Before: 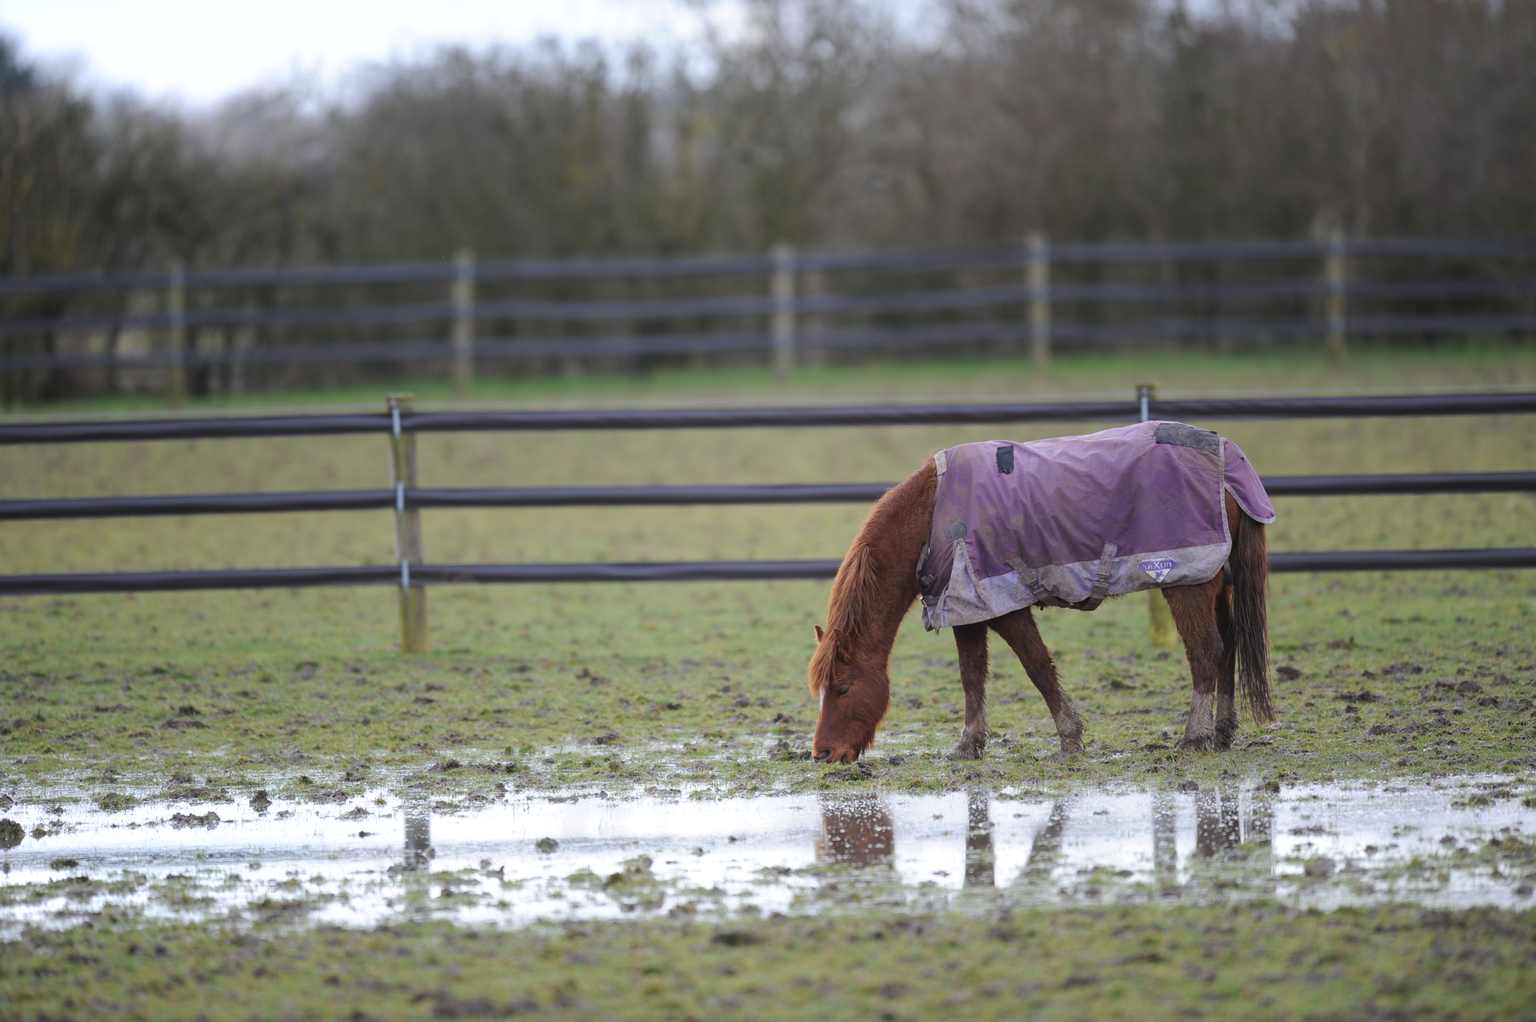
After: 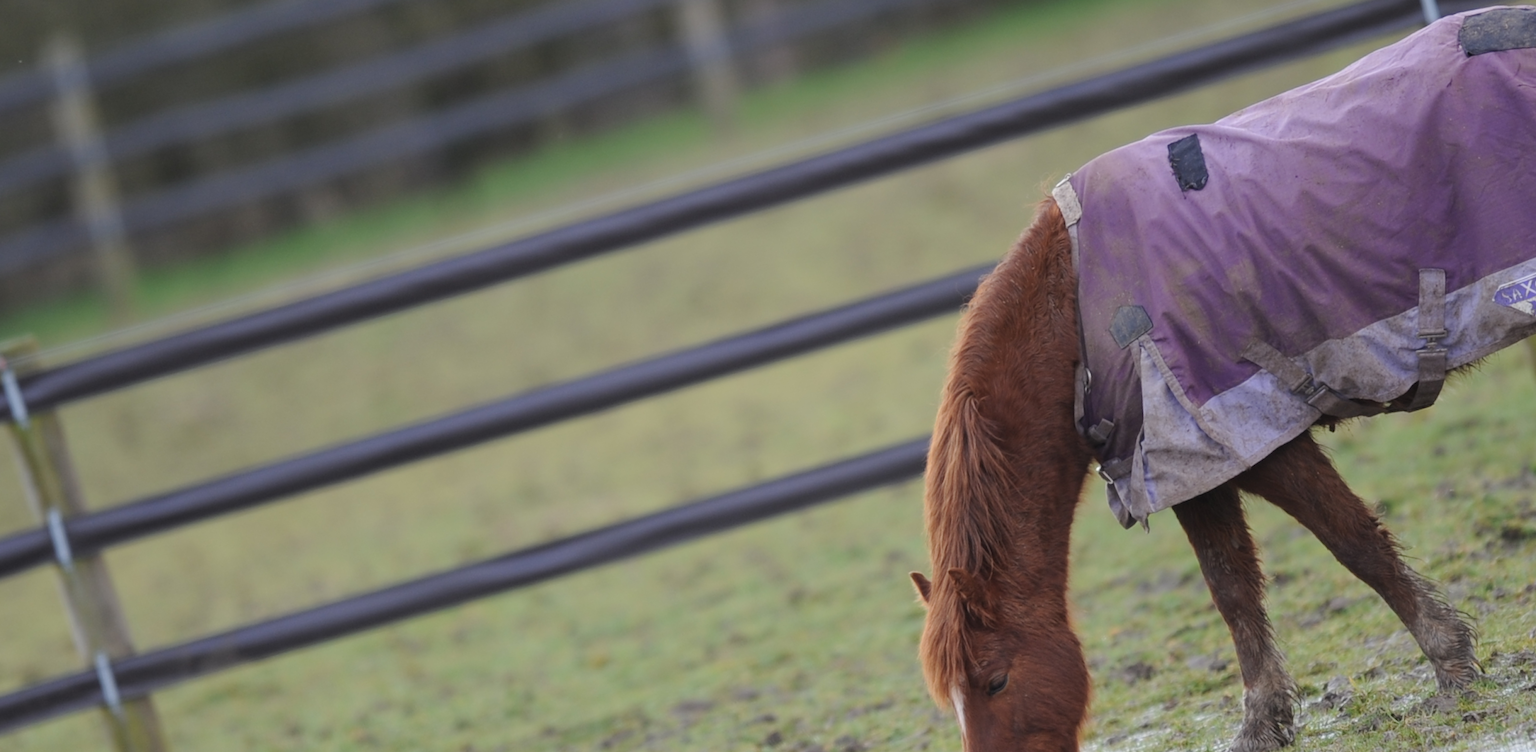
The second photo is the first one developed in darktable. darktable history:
rotate and perspective: rotation -14.8°, crop left 0.1, crop right 0.903, crop top 0.25, crop bottom 0.748
crop and rotate: left 22.13%, top 22.054%, right 22.026%, bottom 22.102%
